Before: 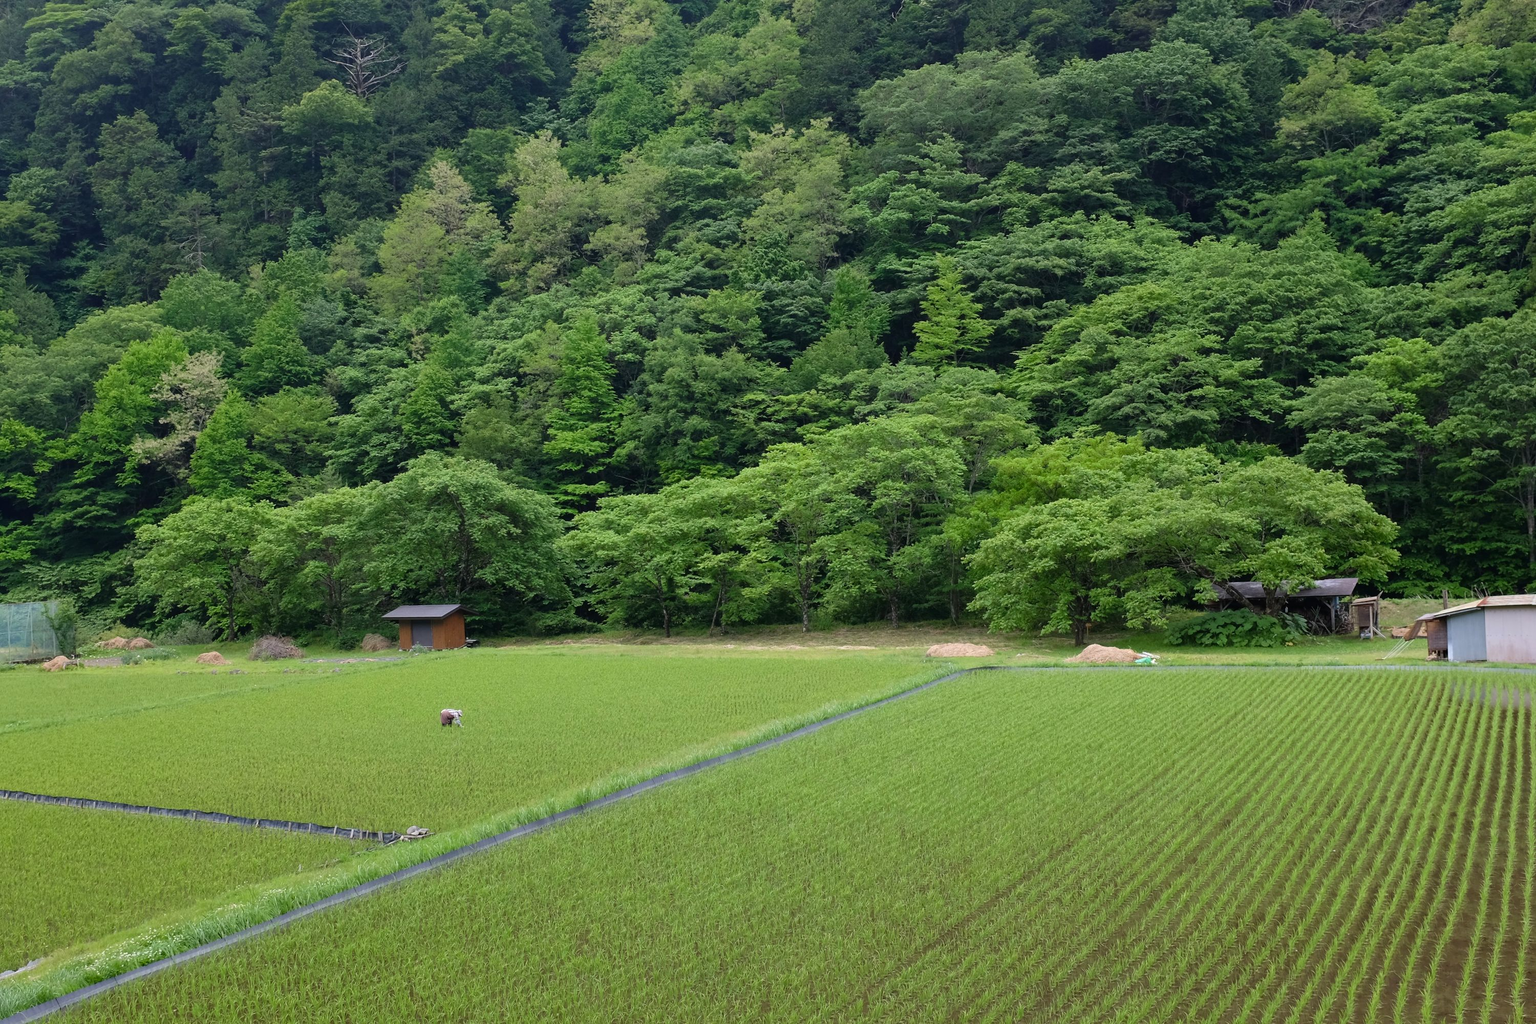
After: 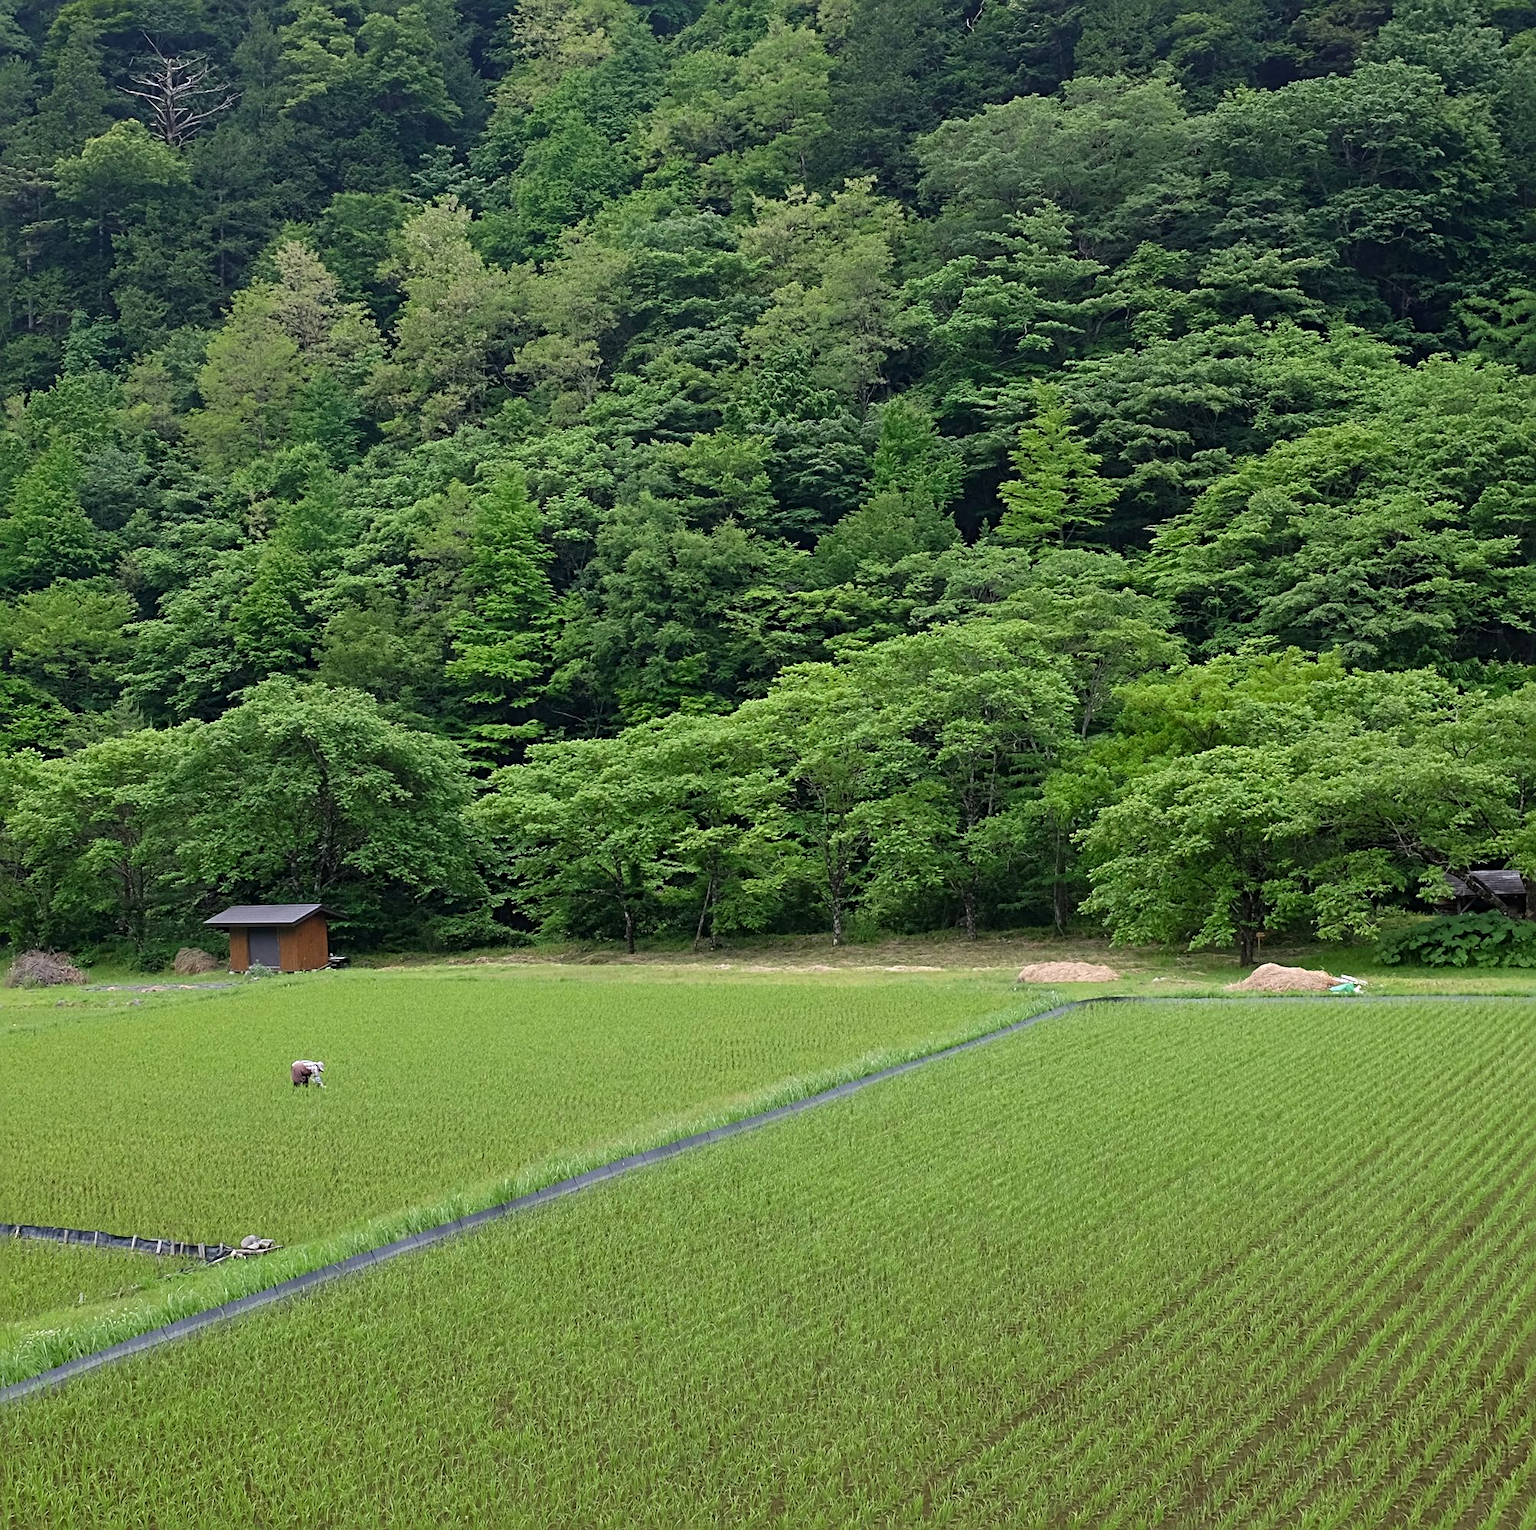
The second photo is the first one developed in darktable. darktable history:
crop and rotate: left 16.016%, right 17.098%
sharpen: radius 3.996
